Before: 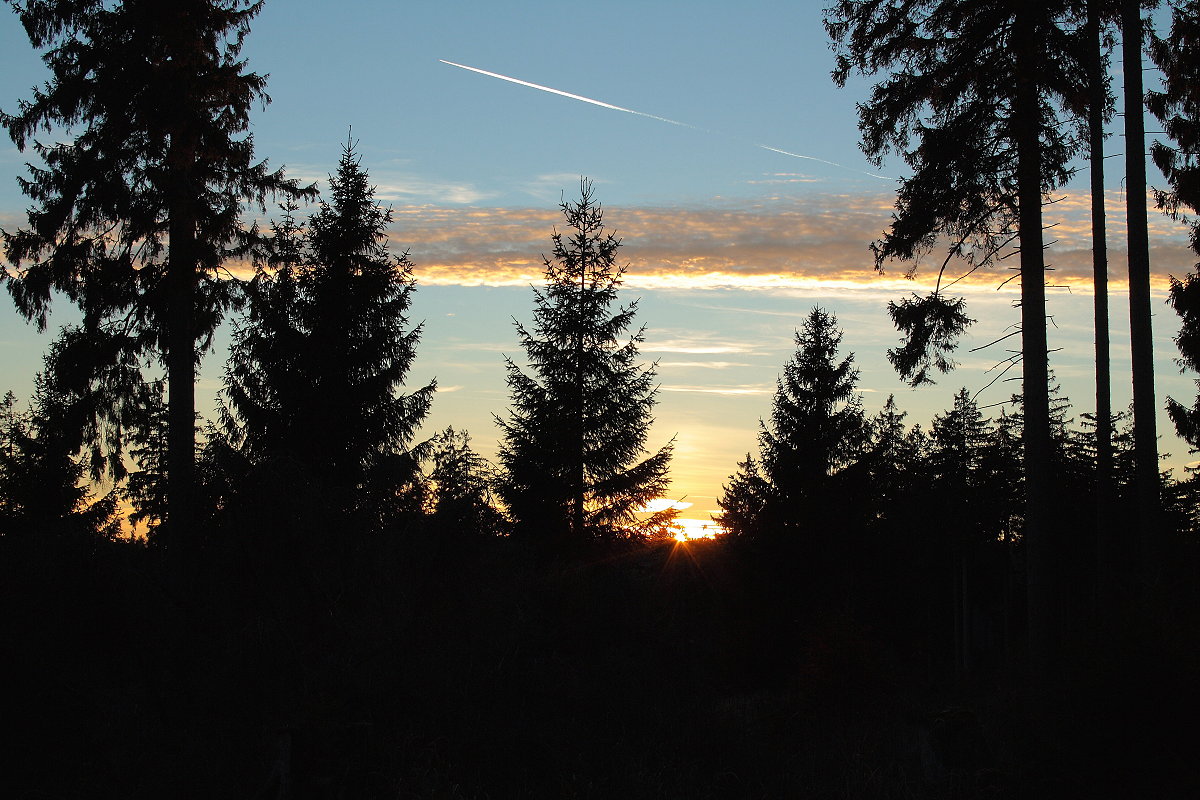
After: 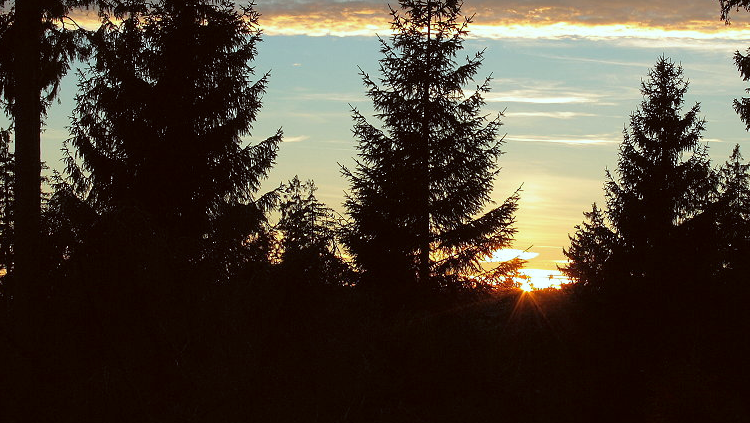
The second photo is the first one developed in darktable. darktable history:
shadows and highlights: shadows 25.88, highlights -24.06
crop: left 12.888%, top 31.371%, right 24.533%, bottom 15.677%
color correction: highlights a* -4.99, highlights b* -3.51, shadows a* 3.76, shadows b* 4.43
